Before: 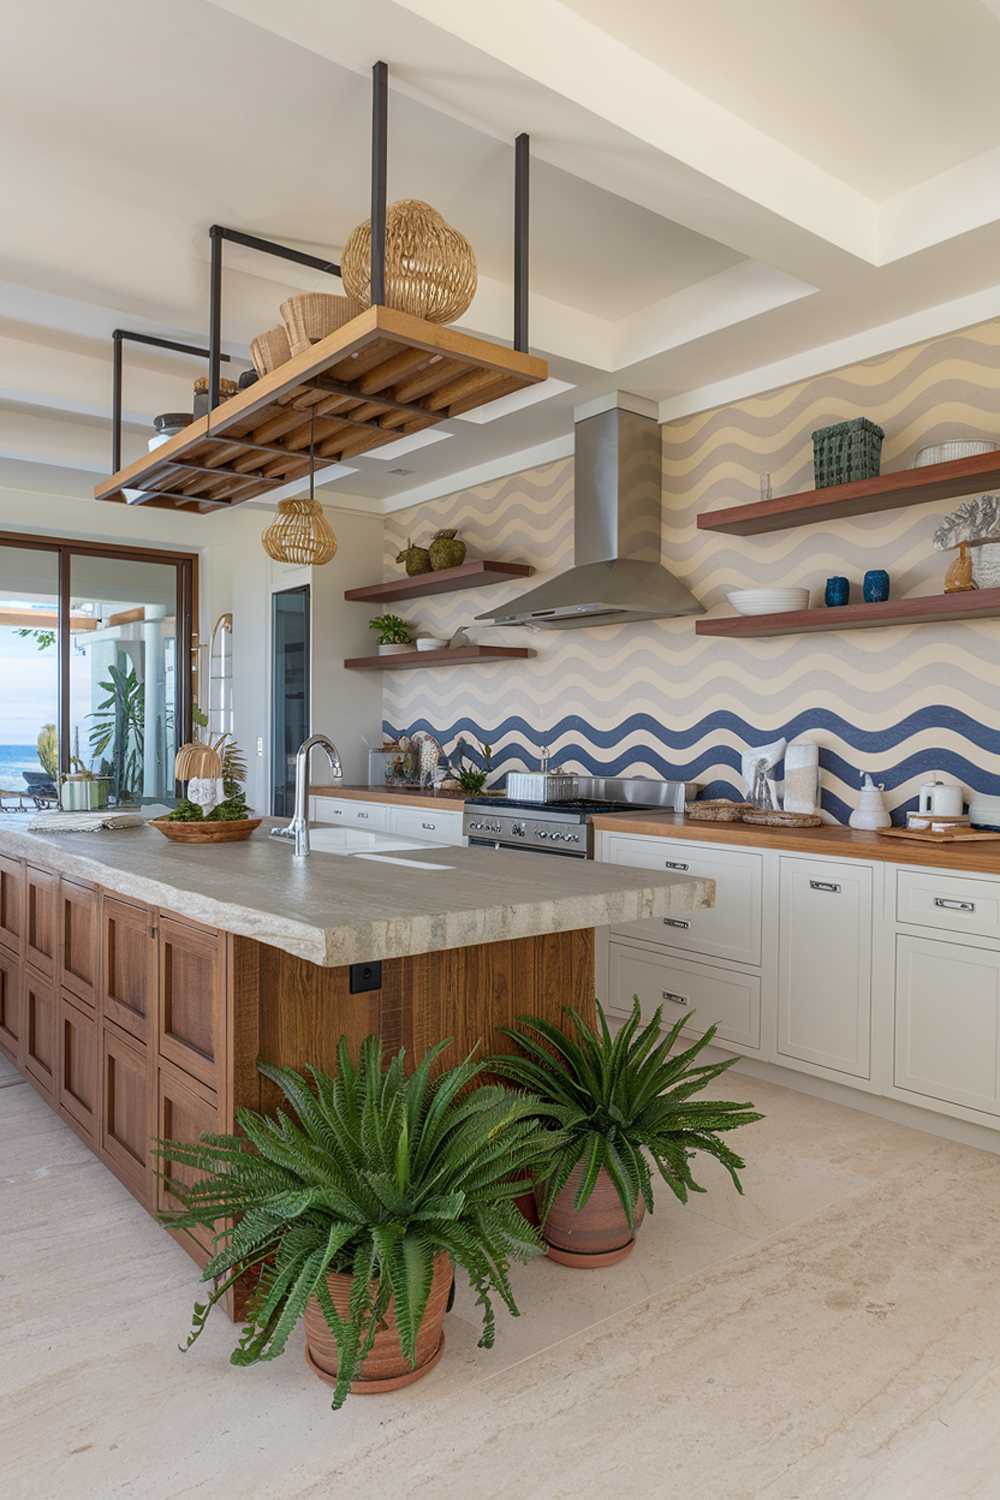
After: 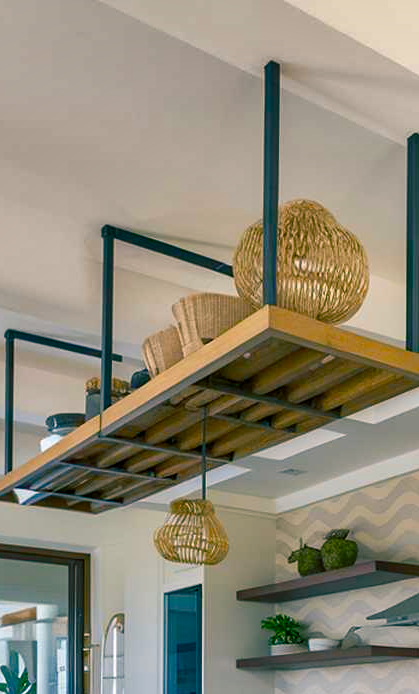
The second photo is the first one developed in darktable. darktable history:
crop and rotate: left 10.817%, top 0.062%, right 47.194%, bottom 53.626%
shadows and highlights: shadows 75, highlights -60.85, soften with gaussian
color balance rgb: shadows lift › luminance -28.76%, shadows lift › chroma 10%, shadows lift › hue 230°, power › chroma 0.5%, power › hue 215°, highlights gain › luminance 7.14%, highlights gain › chroma 1%, highlights gain › hue 50°, global offset › luminance -0.29%, global offset › hue 260°, perceptual saturation grading › global saturation 20%, perceptual saturation grading › highlights -13.92%, perceptual saturation grading › shadows 50%
